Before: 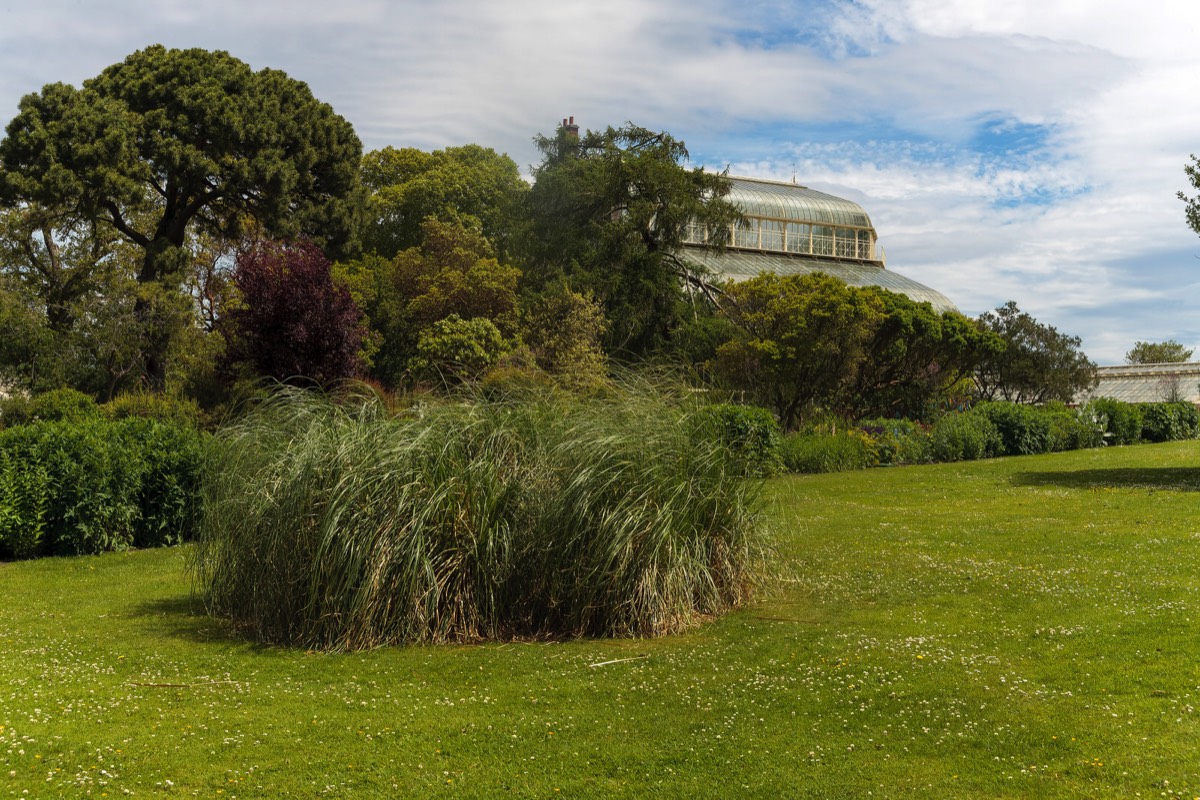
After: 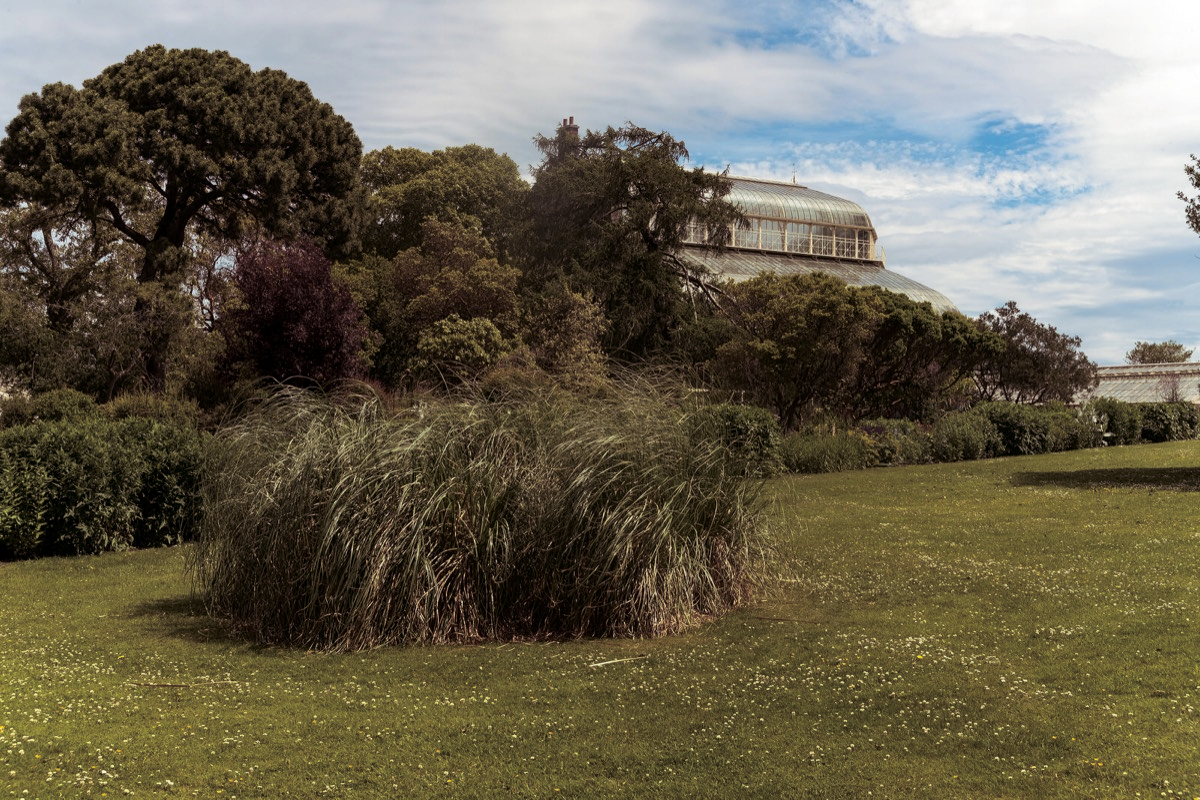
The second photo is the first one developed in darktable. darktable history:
split-toning: shadows › saturation 0.24, highlights › hue 54°, highlights › saturation 0.24
contrast brightness saturation: contrast 0.07, brightness -0.13, saturation 0.06
